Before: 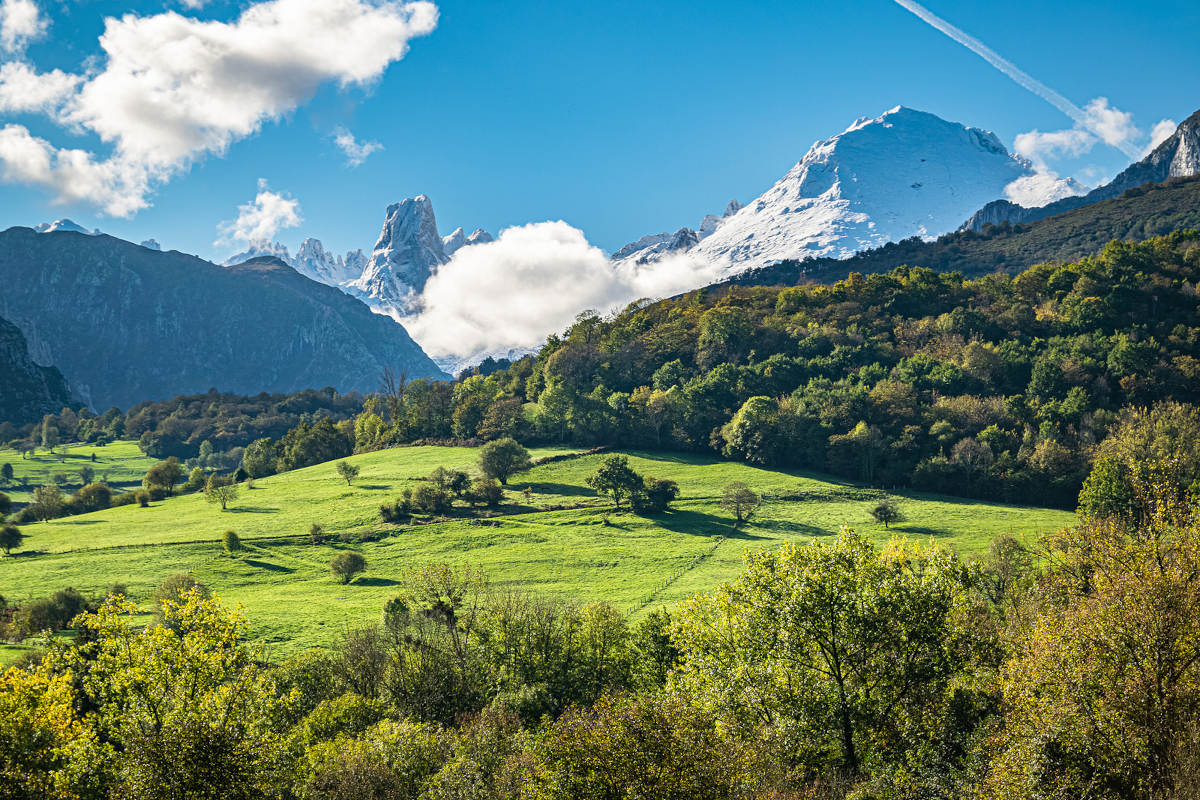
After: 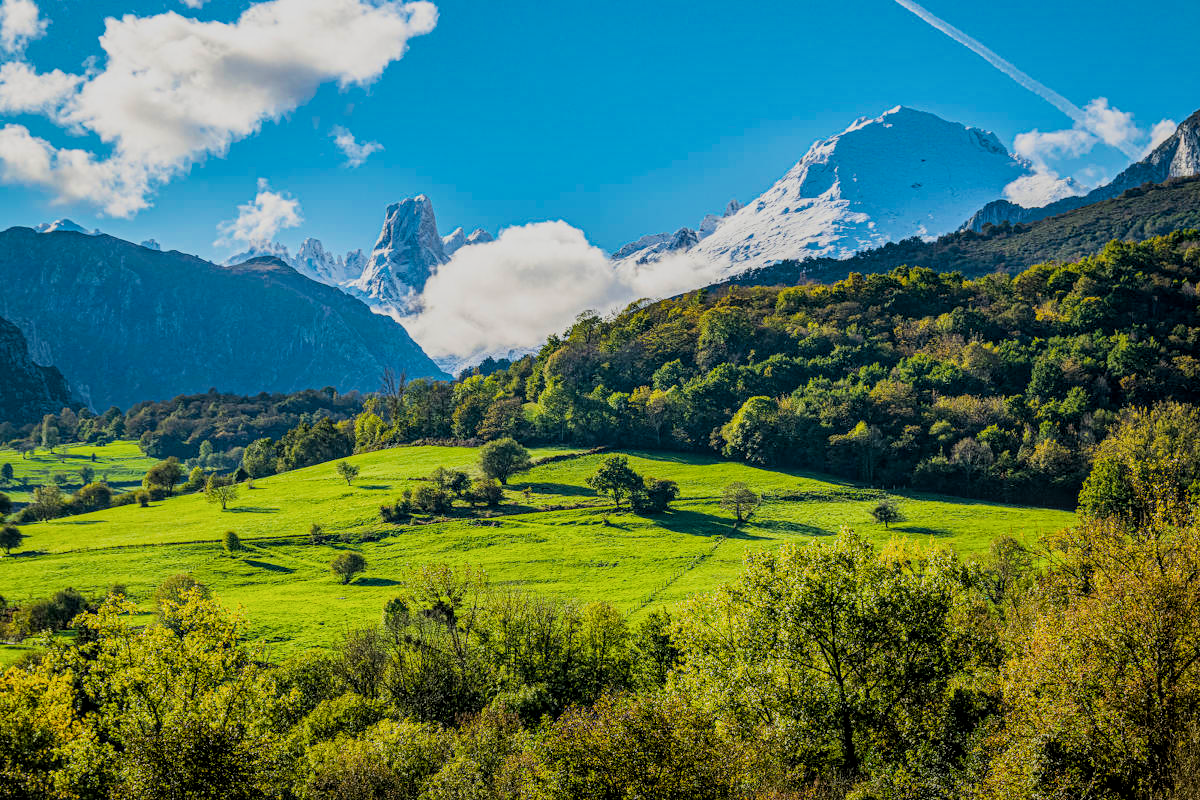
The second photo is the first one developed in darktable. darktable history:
filmic rgb: black relative exposure -7.48 EV, white relative exposure 4.83 EV, hardness 3.4, color science v6 (2022)
local contrast: on, module defaults
color balance rgb: perceptual saturation grading › global saturation 25%, global vibrance 20%
tone equalizer: on, module defaults
